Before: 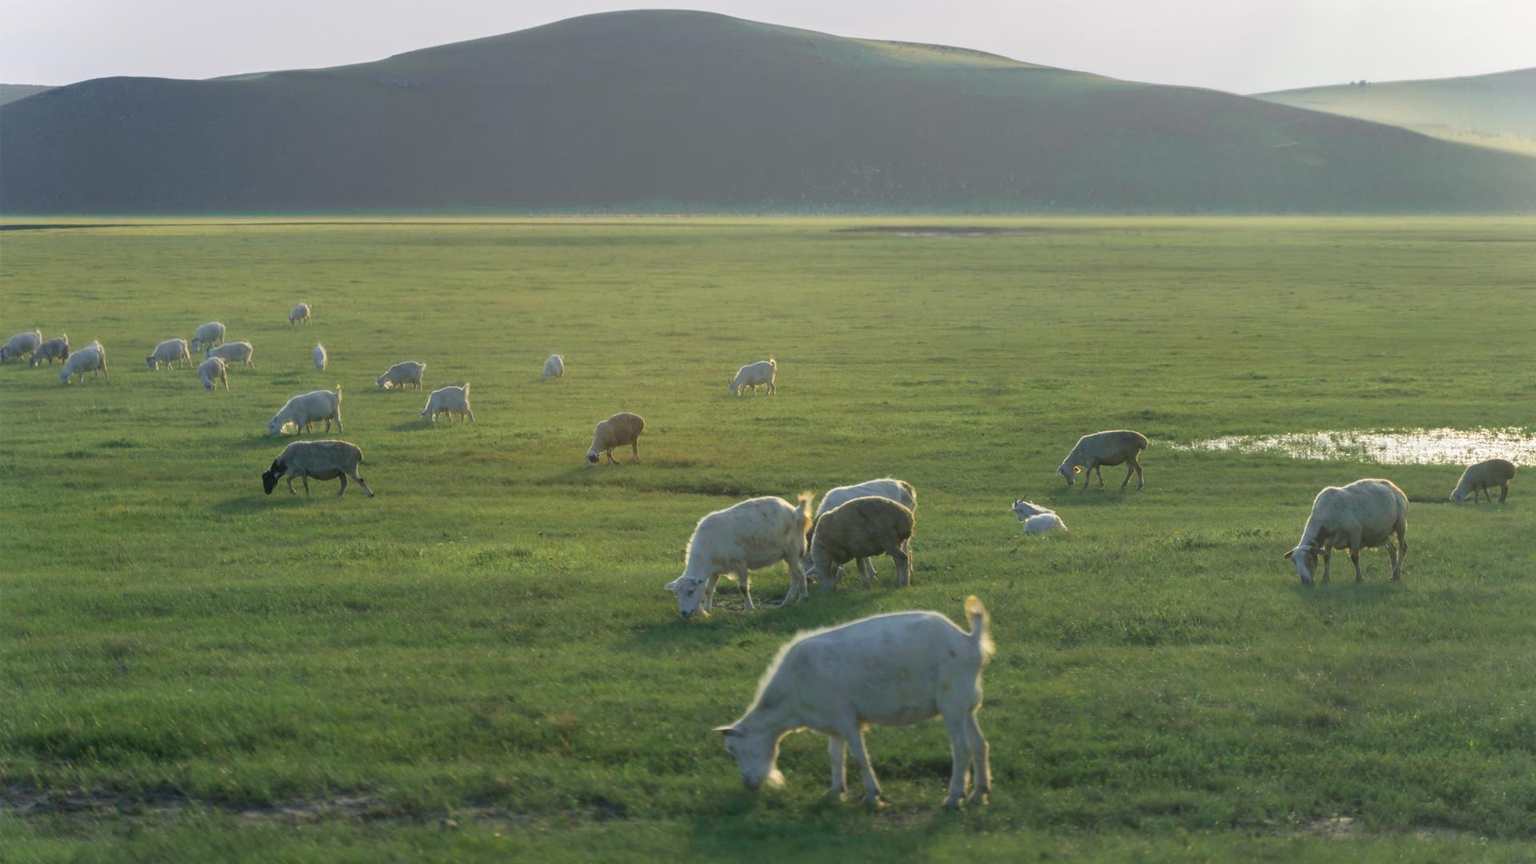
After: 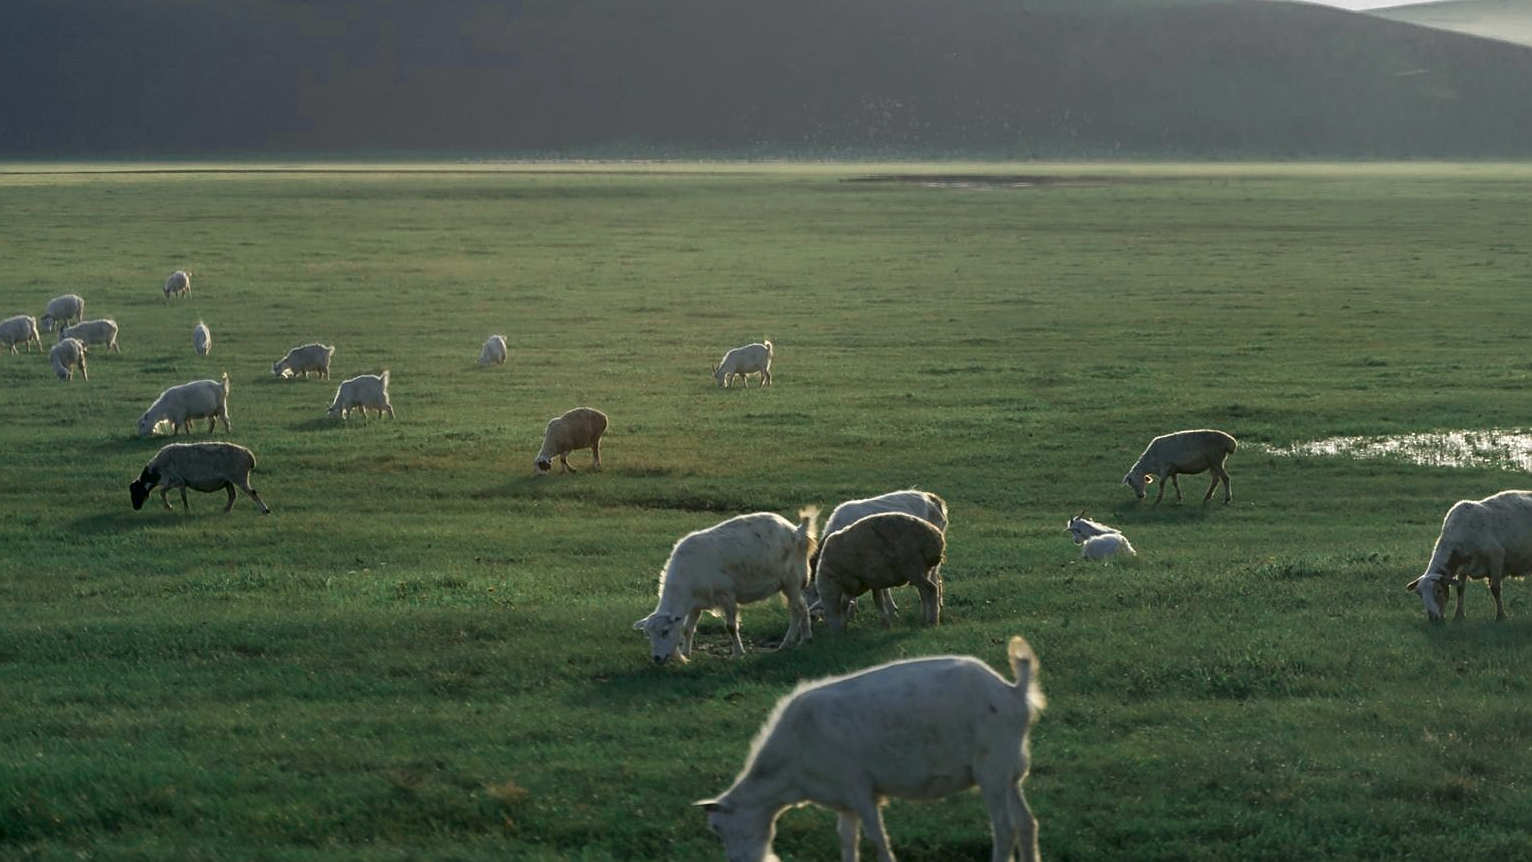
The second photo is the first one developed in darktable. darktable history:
contrast brightness saturation: contrast 0.07, brightness -0.149, saturation 0.119
crop and rotate: left 10.338%, top 10.033%, right 9.861%, bottom 10.111%
exposure: black level correction 0.009, exposure 0.108 EV, compensate exposure bias true, compensate highlight preservation false
sharpen: on, module defaults
color zones: curves: ch0 [(0, 0.5) (0.125, 0.4) (0.25, 0.5) (0.375, 0.4) (0.5, 0.4) (0.625, 0.35) (0.75, 0.35) (0.875, 0.5)]; ch1 [(0, 0.35) (0.125, 0.45) (0.25, 0.35) (0.375, 0.35) (0.5, 0.35) (0.625, 0.35) (0.75, 0.45) (0.875, 0.35)]; ch2 [(0, 0.6) (0.125, 0.5) (0.25, 0.5) (0.375, 0.6) (0.5, 0.6) (0.625, 0.5) (0.75, 0.5) (0.875, 0.5)], mix 42.11%
